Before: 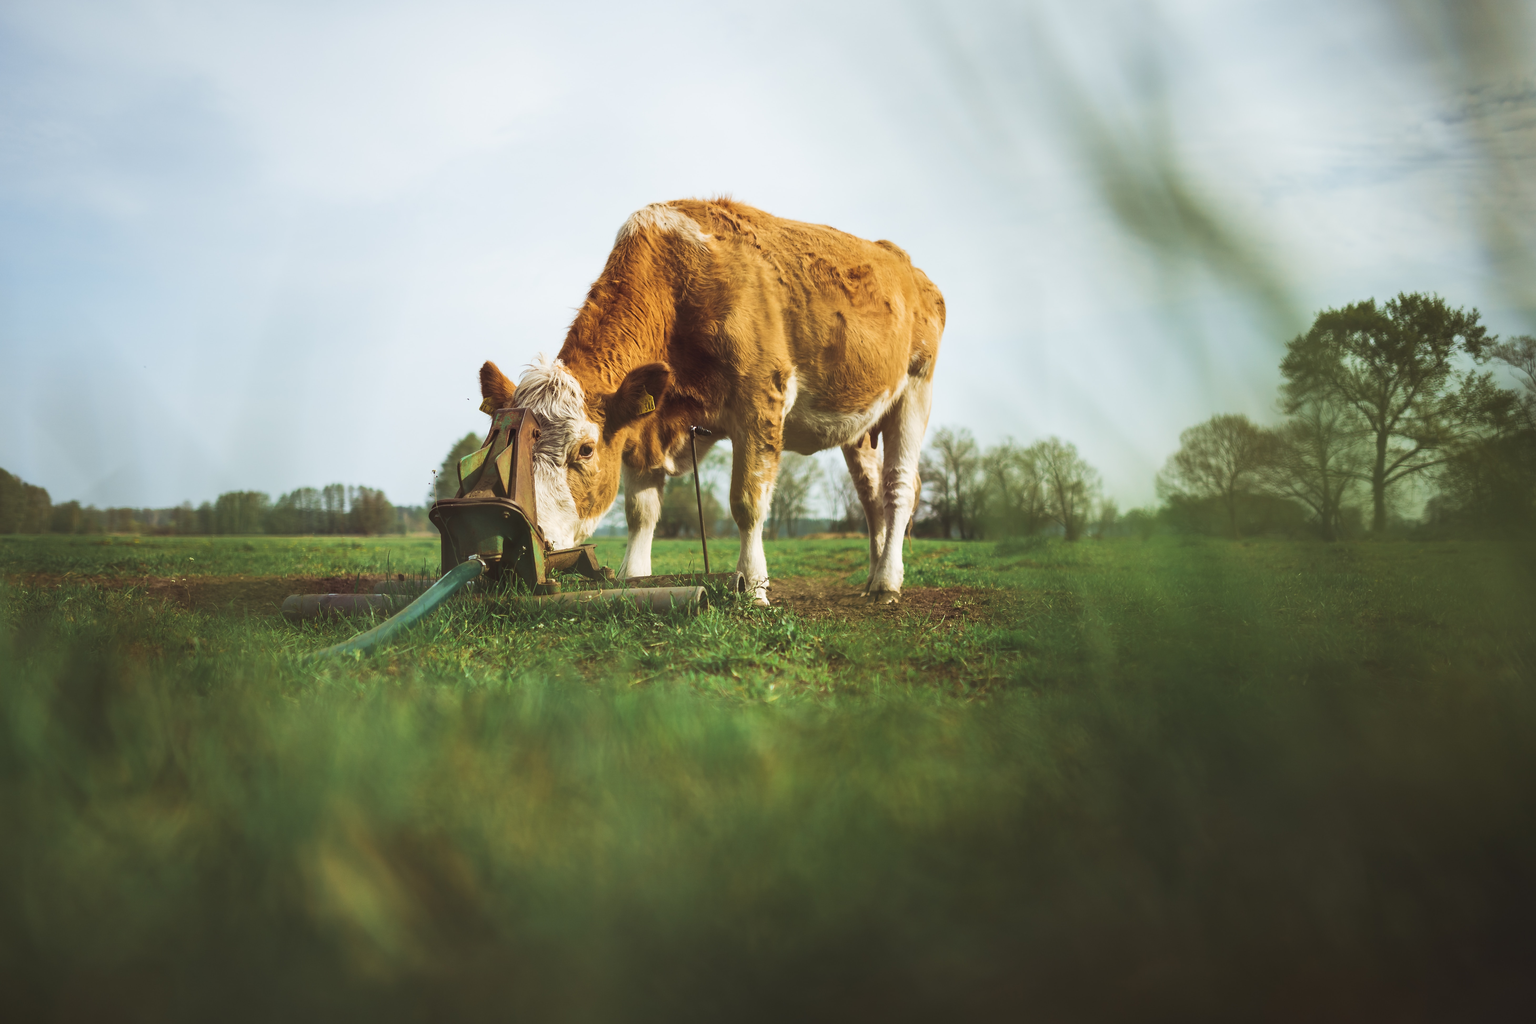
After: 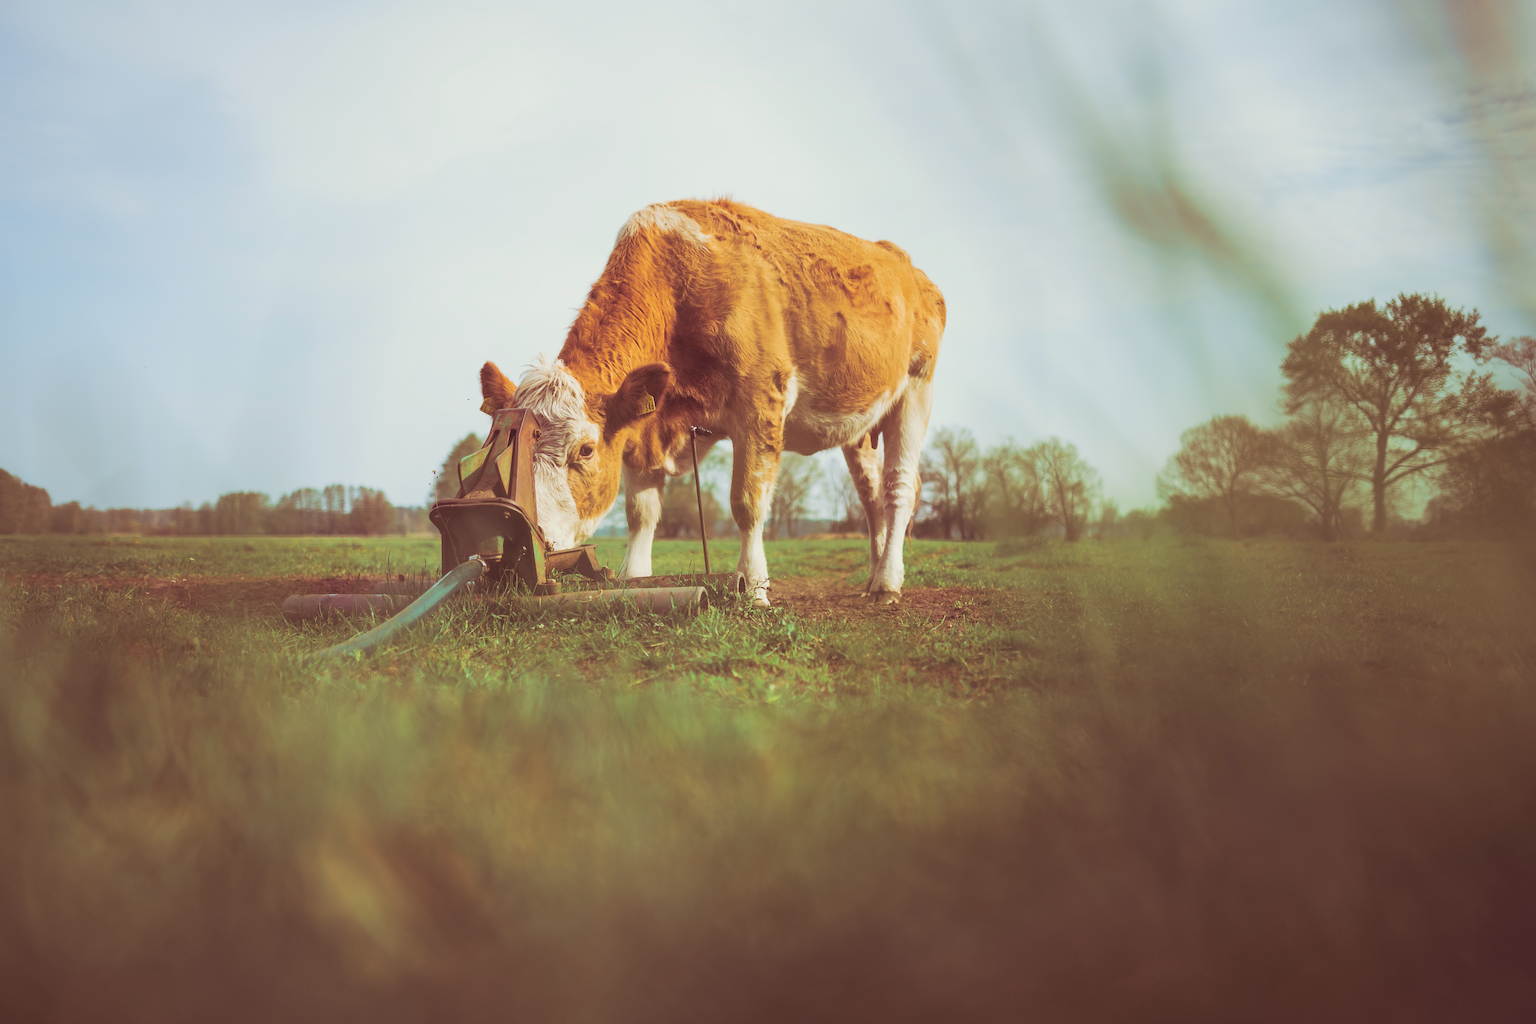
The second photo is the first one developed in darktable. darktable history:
tone curve: curves: ch0 [(0, 0) (0.004, 0.008) (0.077, 0.156) (0.169, 0.29) (0.774, 0.774) (0.988, 0.926)], color space Lab, linked channels, preserve colors none
white balance: emerald 1
split-toning: shadows › hue 360°
